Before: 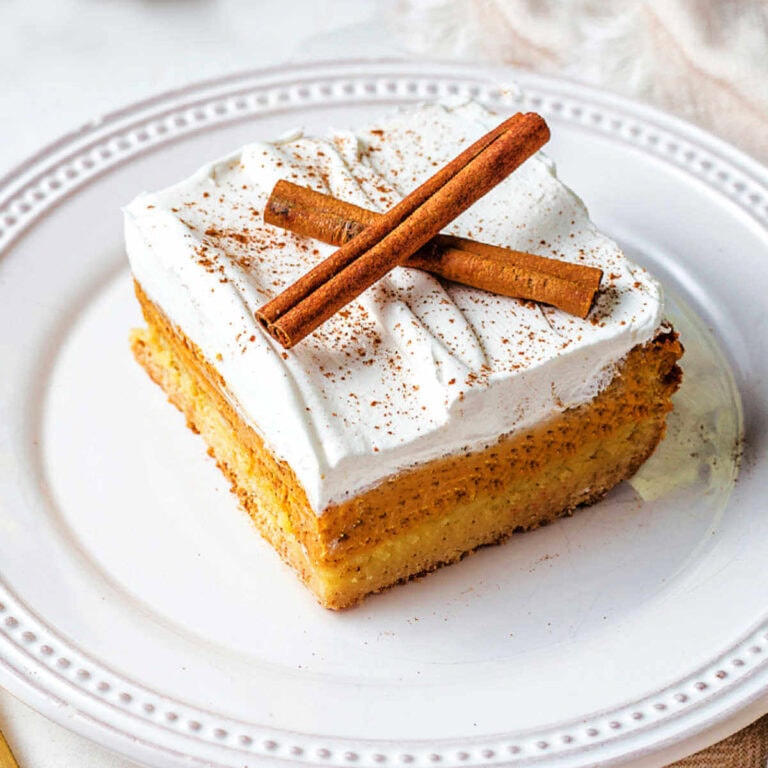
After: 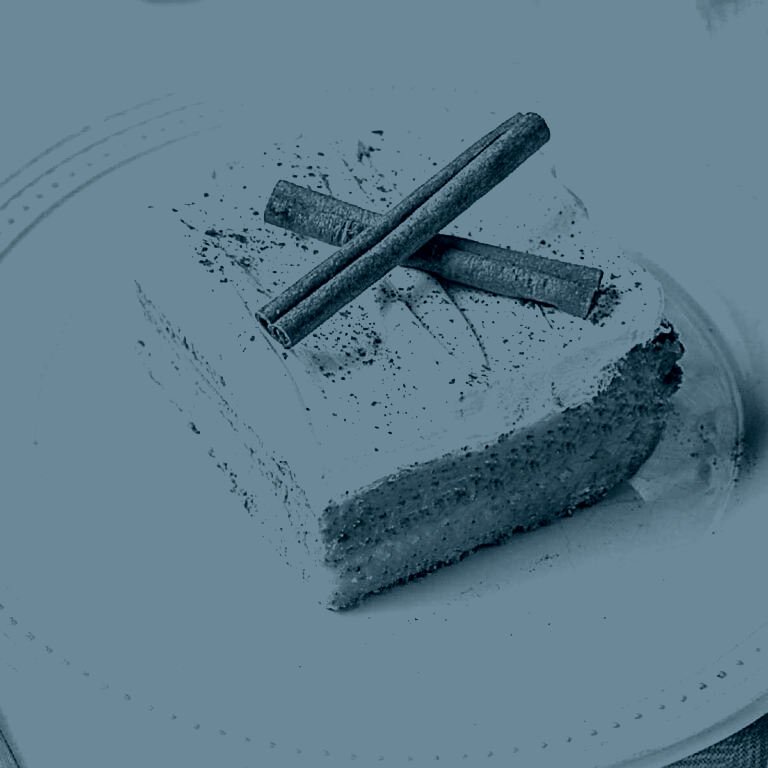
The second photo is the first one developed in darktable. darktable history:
shadows and highlights: shadows 29.61, highlights -30.47, low approximation 0.01, soften with gaussian
sharpen: on, module defaults
exposure: exposure 1 EV, compensate highlight preservation false
colorize: hue 194.4°, saturation 29%, source mix 61.75%, lightness 3.98%, version 1
